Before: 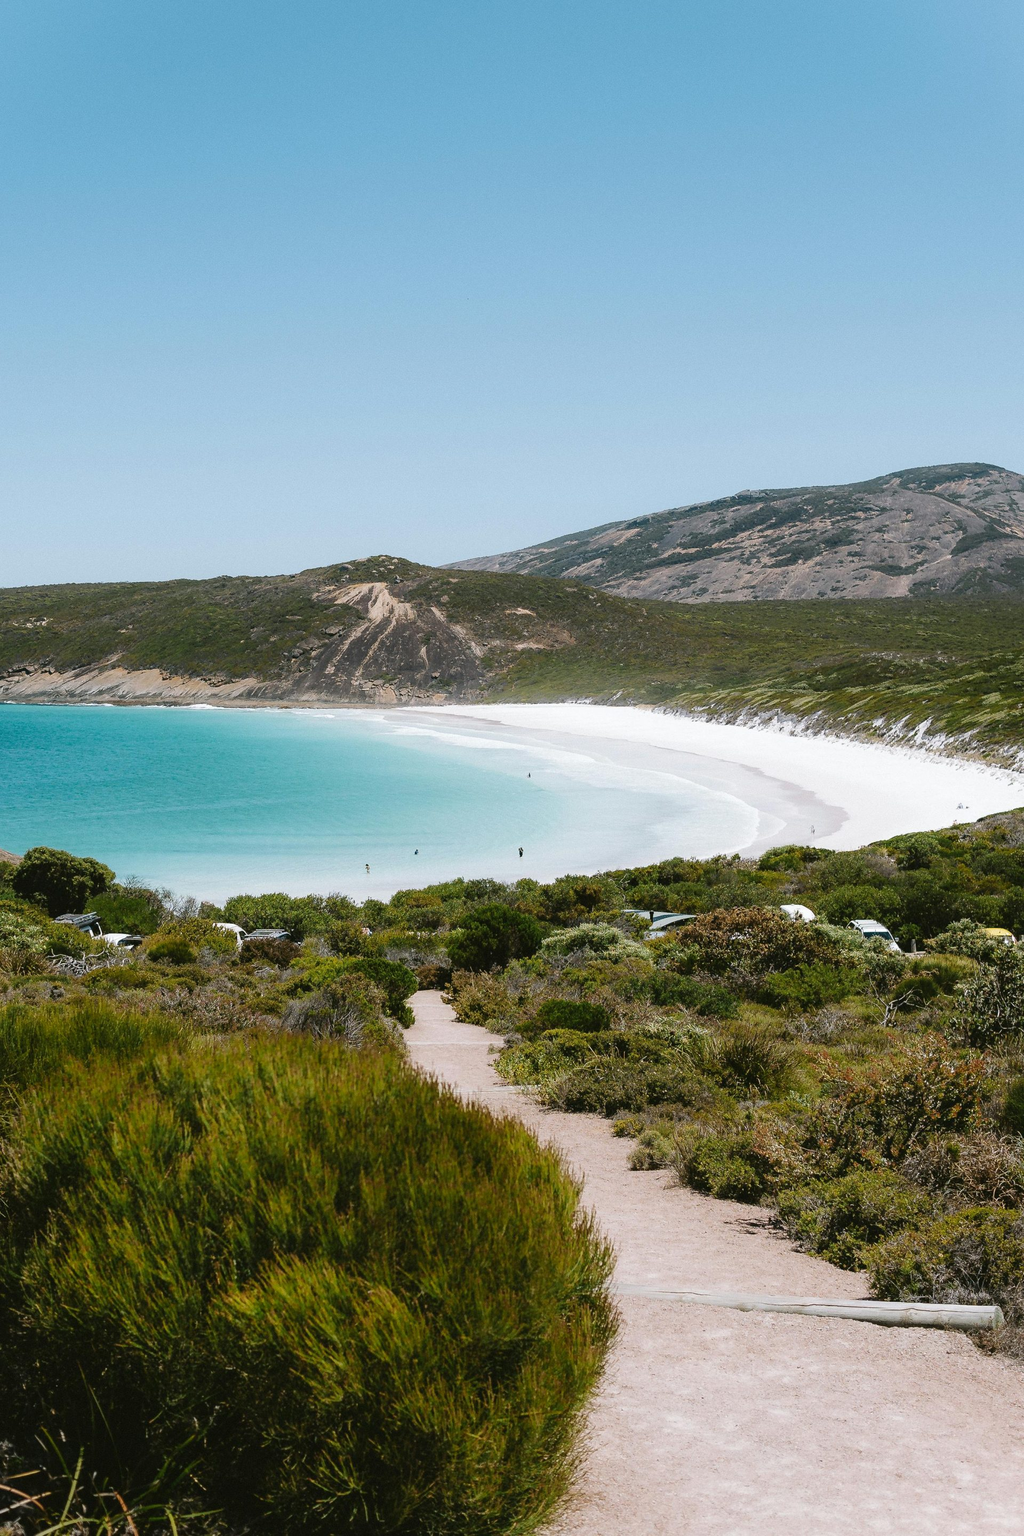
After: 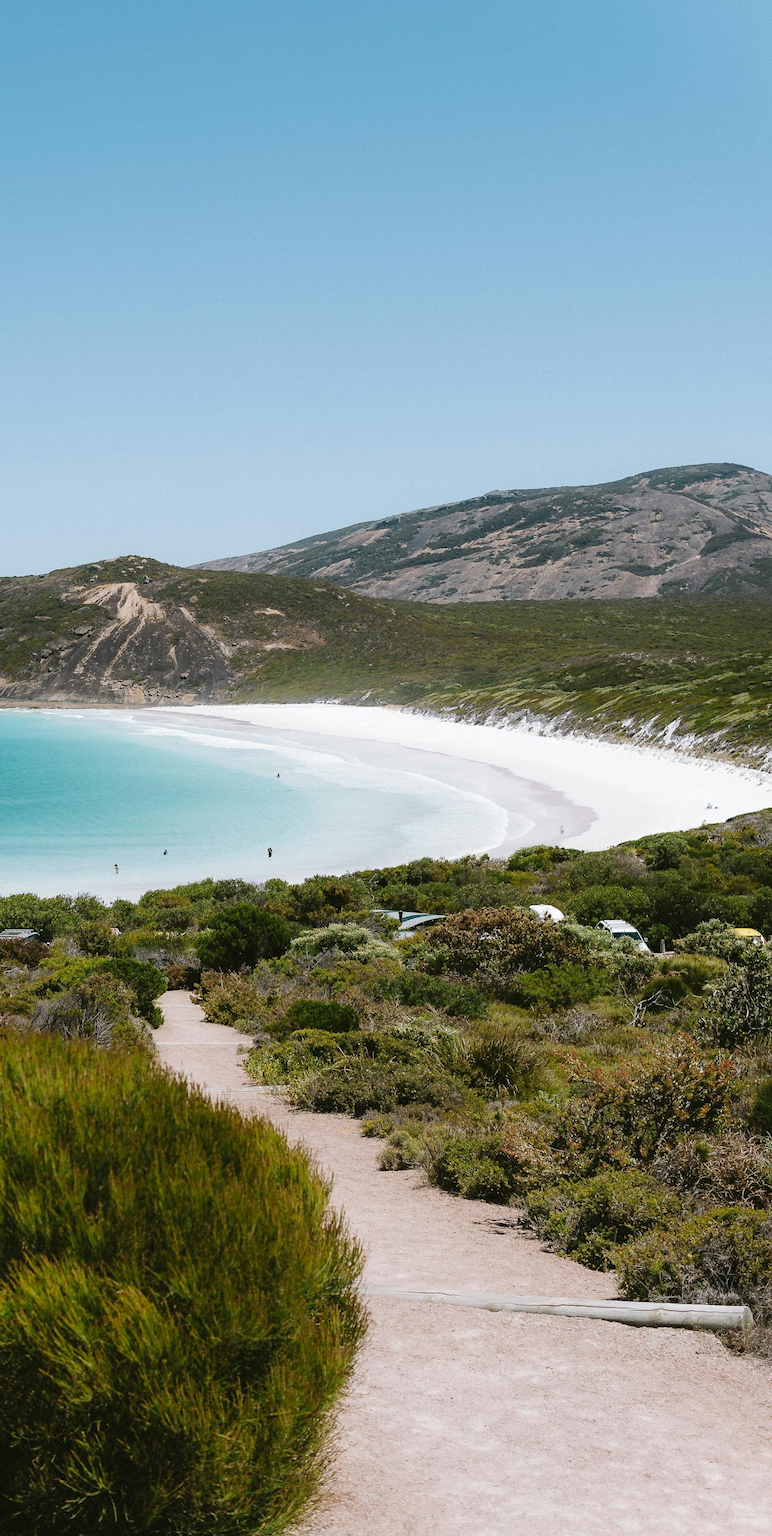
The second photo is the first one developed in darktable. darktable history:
crop and rotate: left 24.583%
